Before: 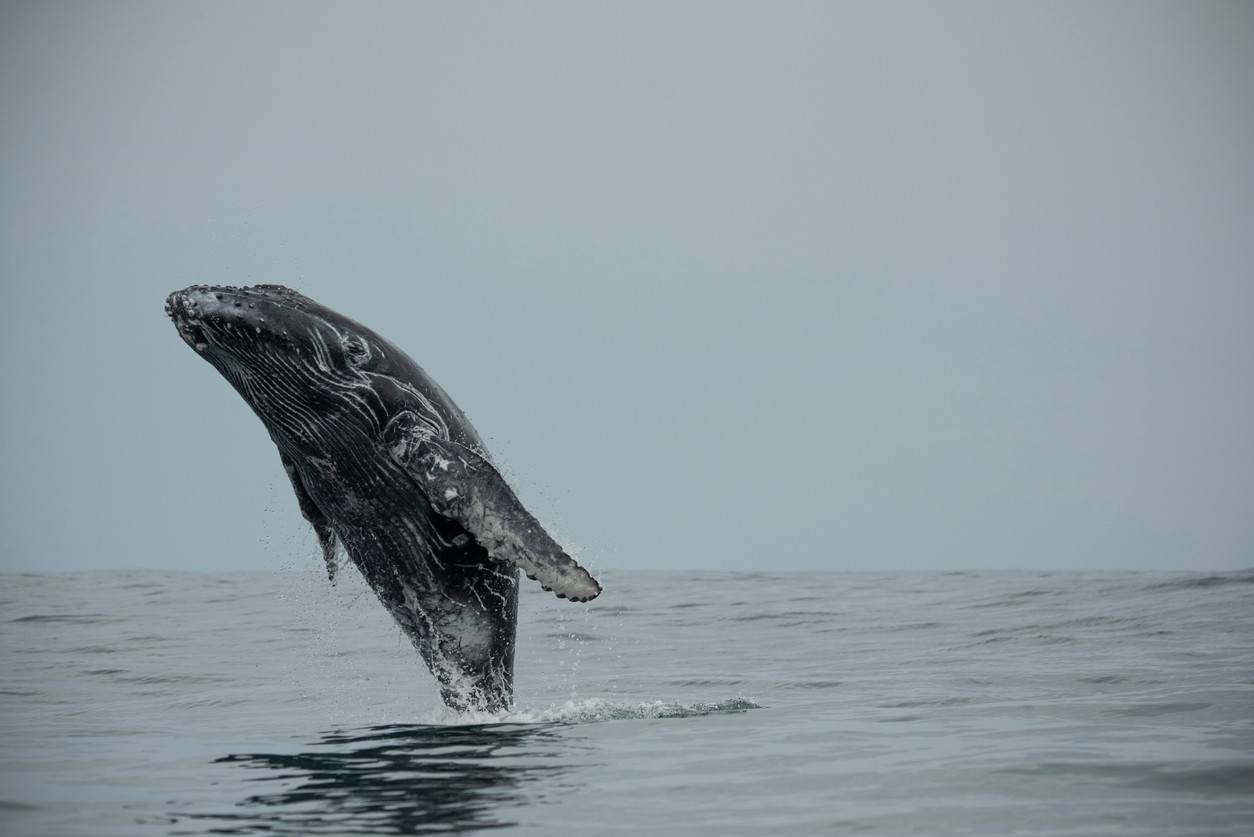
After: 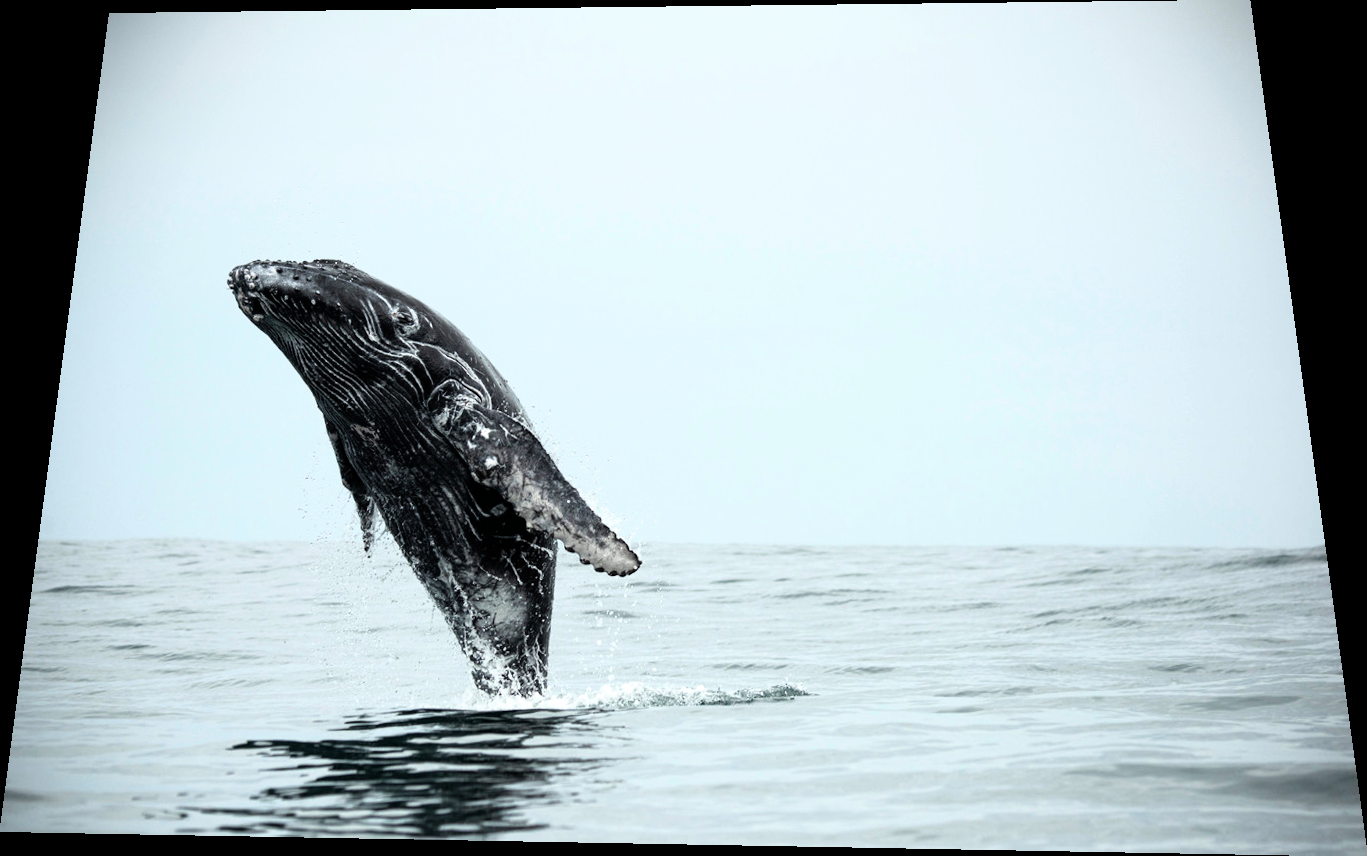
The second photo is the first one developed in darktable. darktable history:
filmic rgb: white relative exposure 2.45 EV, hardness 6.33
rotate and perspective: rotation 0.128°, lens shift (vertical) -0.181, lens shift (horizontal) -0.044, shear 0.001, automatic cropping off
tone equalizer: -8 EV -0.417 EV, -7 EV -0.389 EV, -6 EV -0.333 EV, -5 EV -0.222 EV, -3 EV 0.222 EV, -2 EV 0.333 EV, -1 EV 0.389 EV, +0 EV 0.417 EV, edges refinement/feathering 500, mask exposure compensation -1.57 EV, preserve details no
exposure: exposure 0.6 EV, compensate highlight preservation false
